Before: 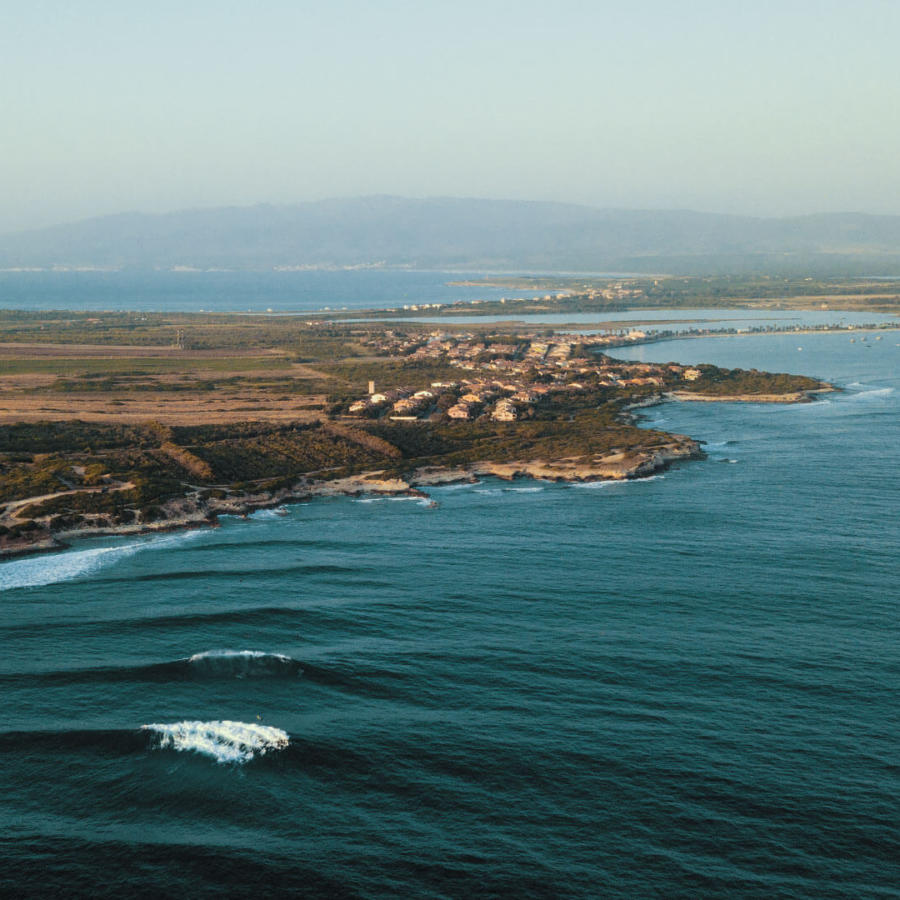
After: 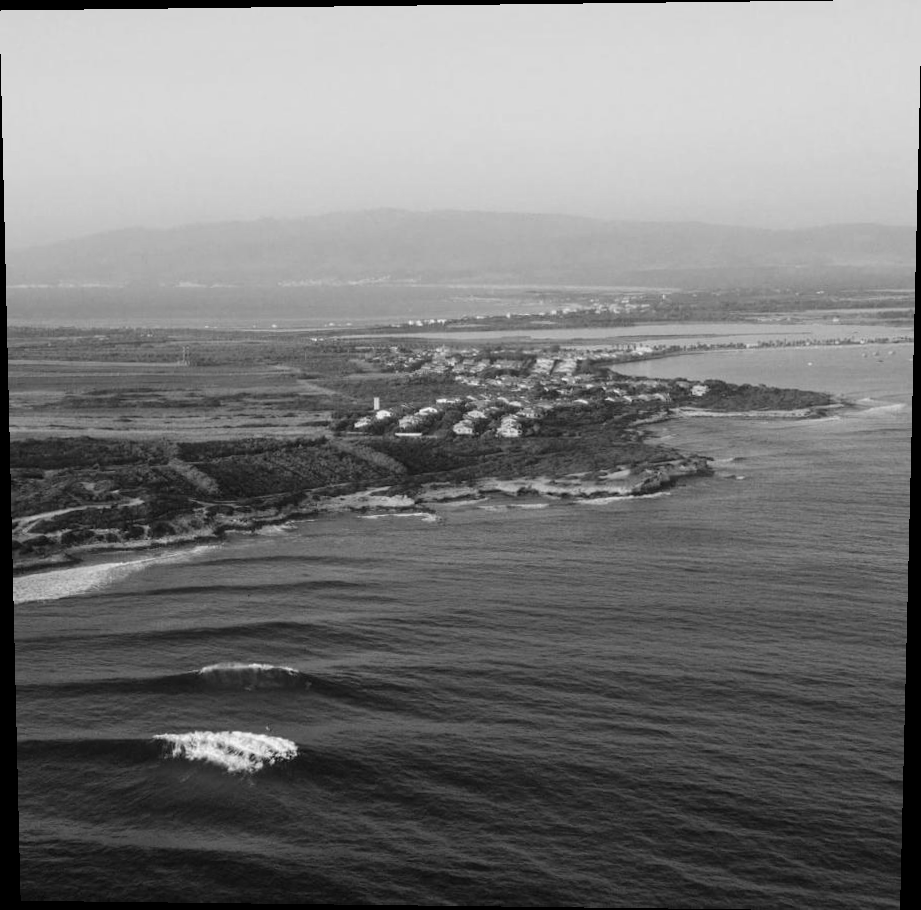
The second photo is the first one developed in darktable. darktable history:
monochrome: on, module defaults
rotate and perspective: lens shift (vertical) 0.048, lens shift (horizontal) -0.024, automatic cropping off
